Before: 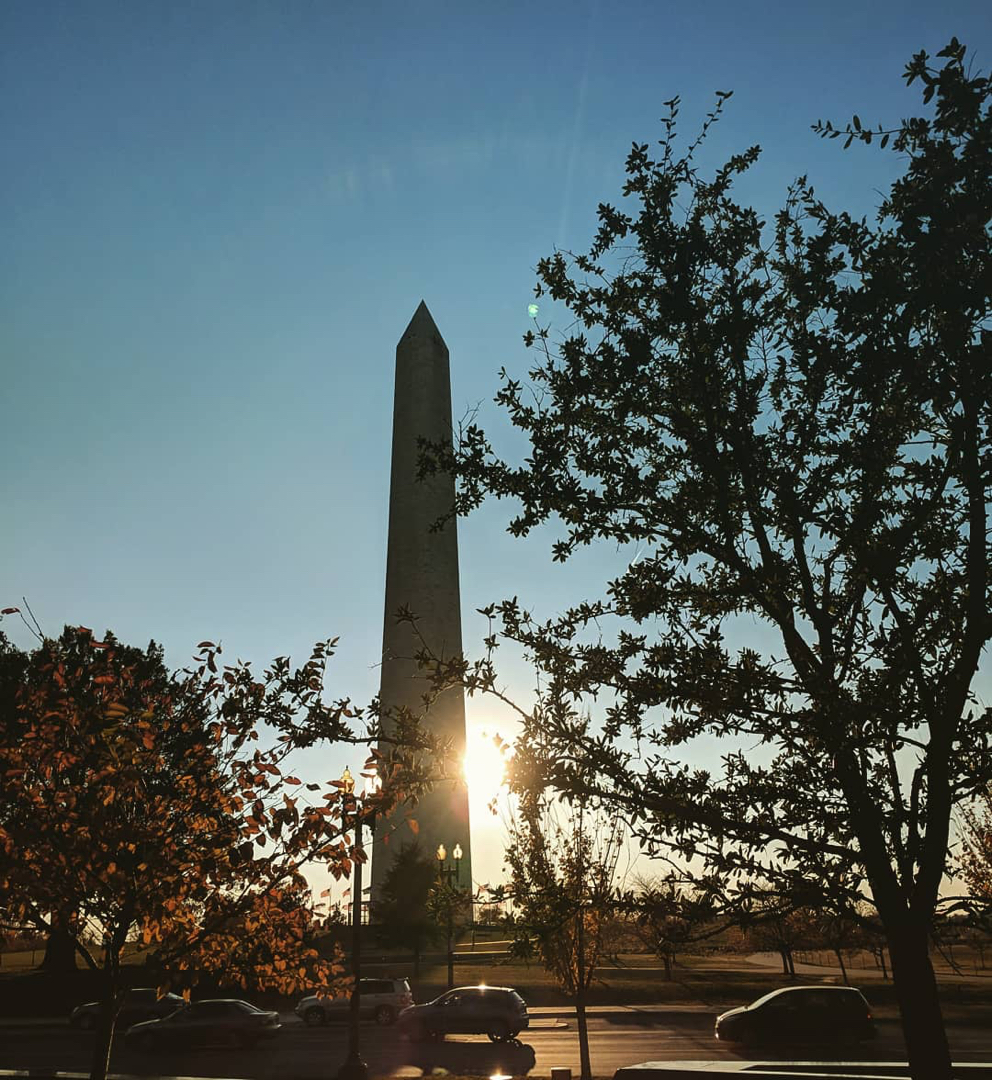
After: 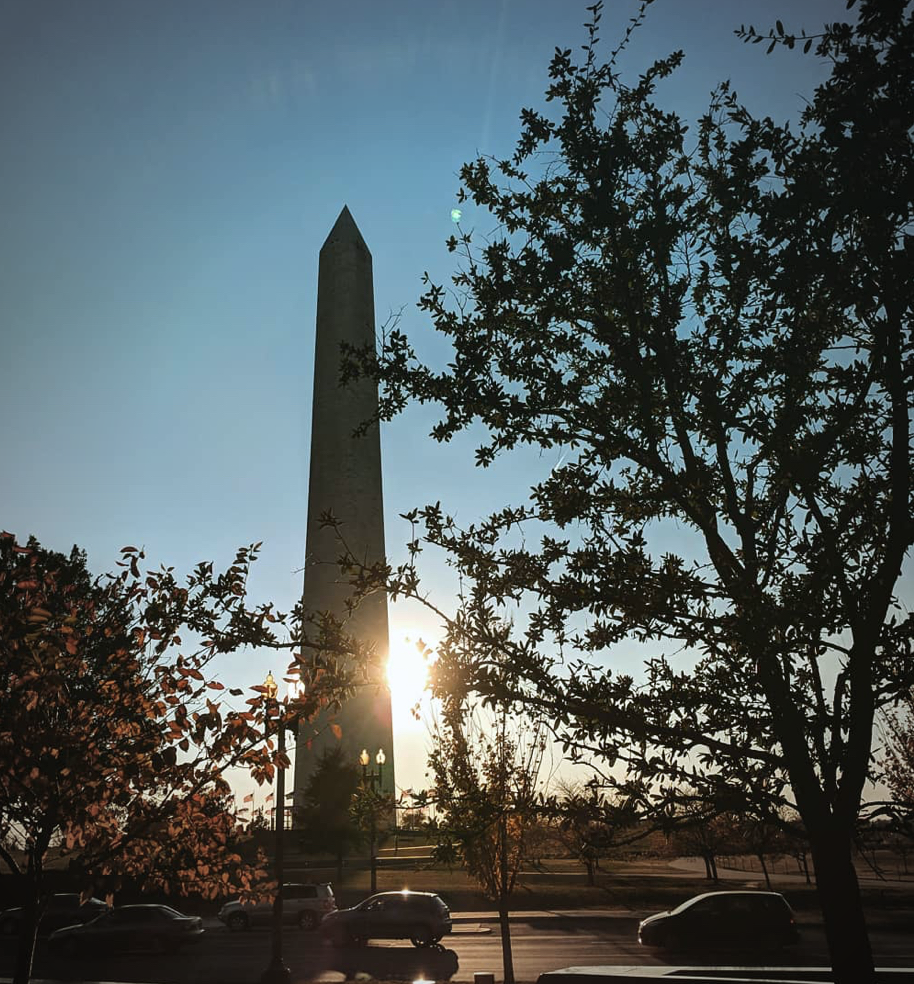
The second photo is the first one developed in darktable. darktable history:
crop and rotate: left 7.823%, top 8.819%
color correction: highlights a* -0.086, highlights b* -5.7, shadows a* -0.134, shadows b* -0.079
vignetting: fall-off start 67.41%, fall-off radius 66.78%, automatic ratio true
